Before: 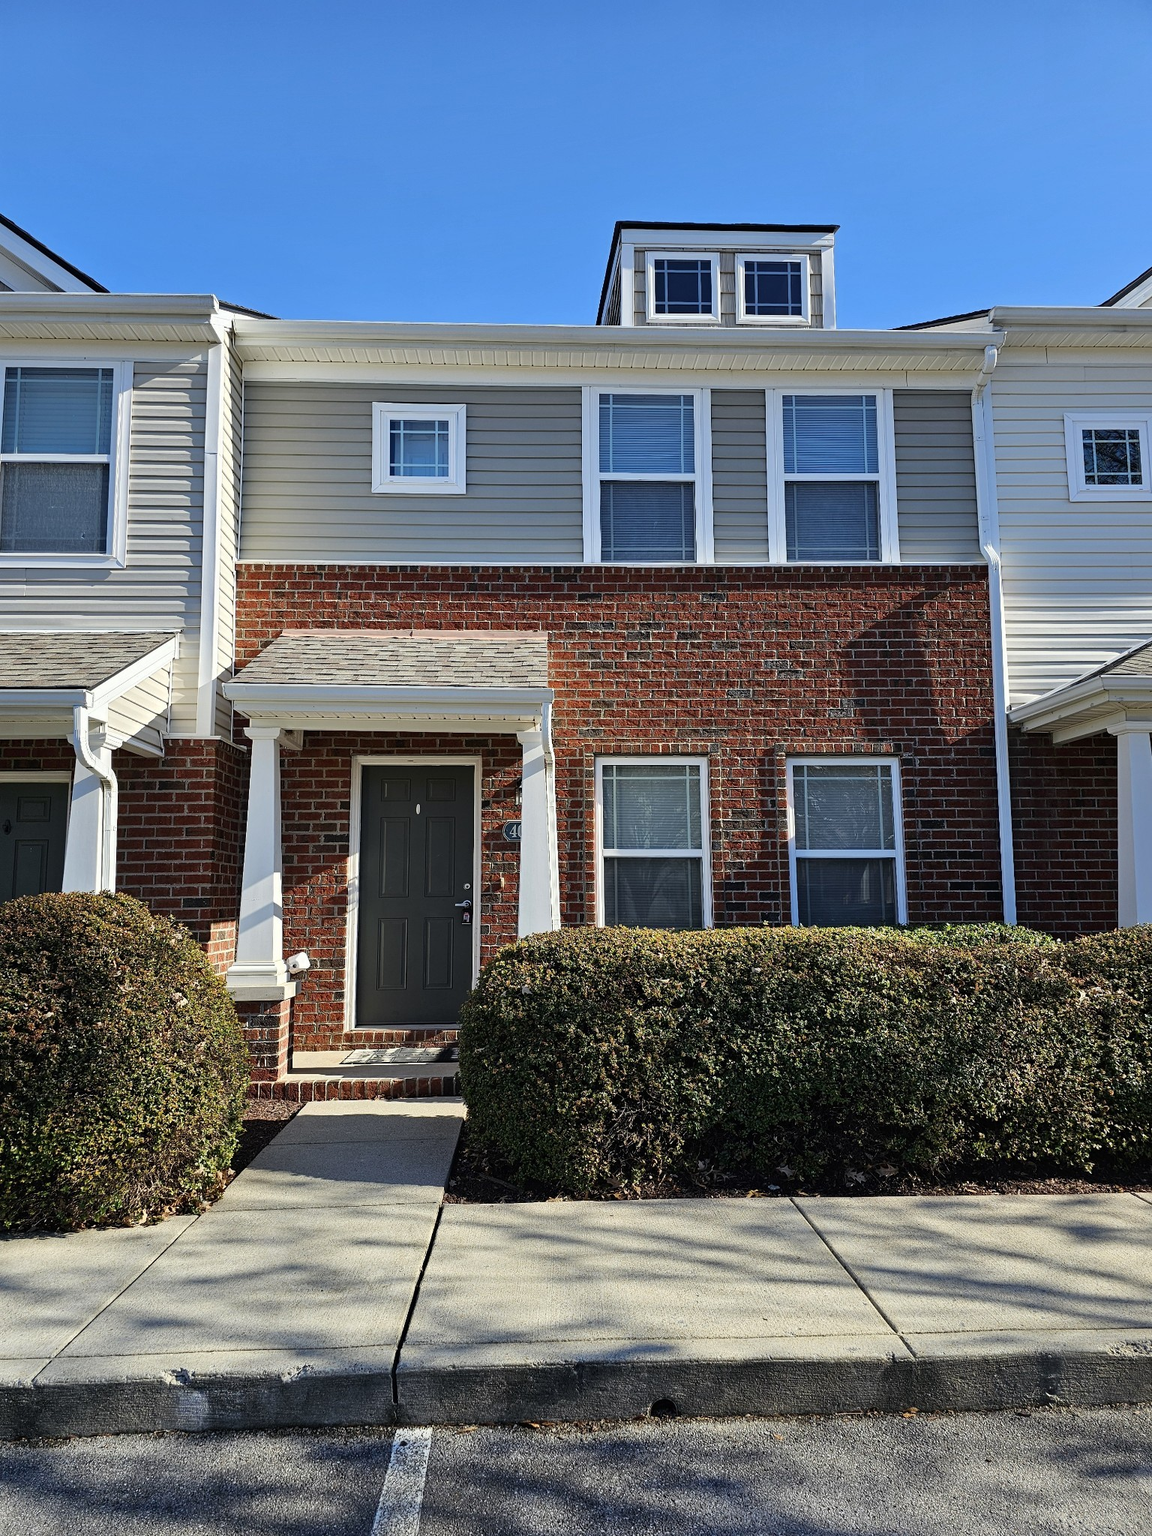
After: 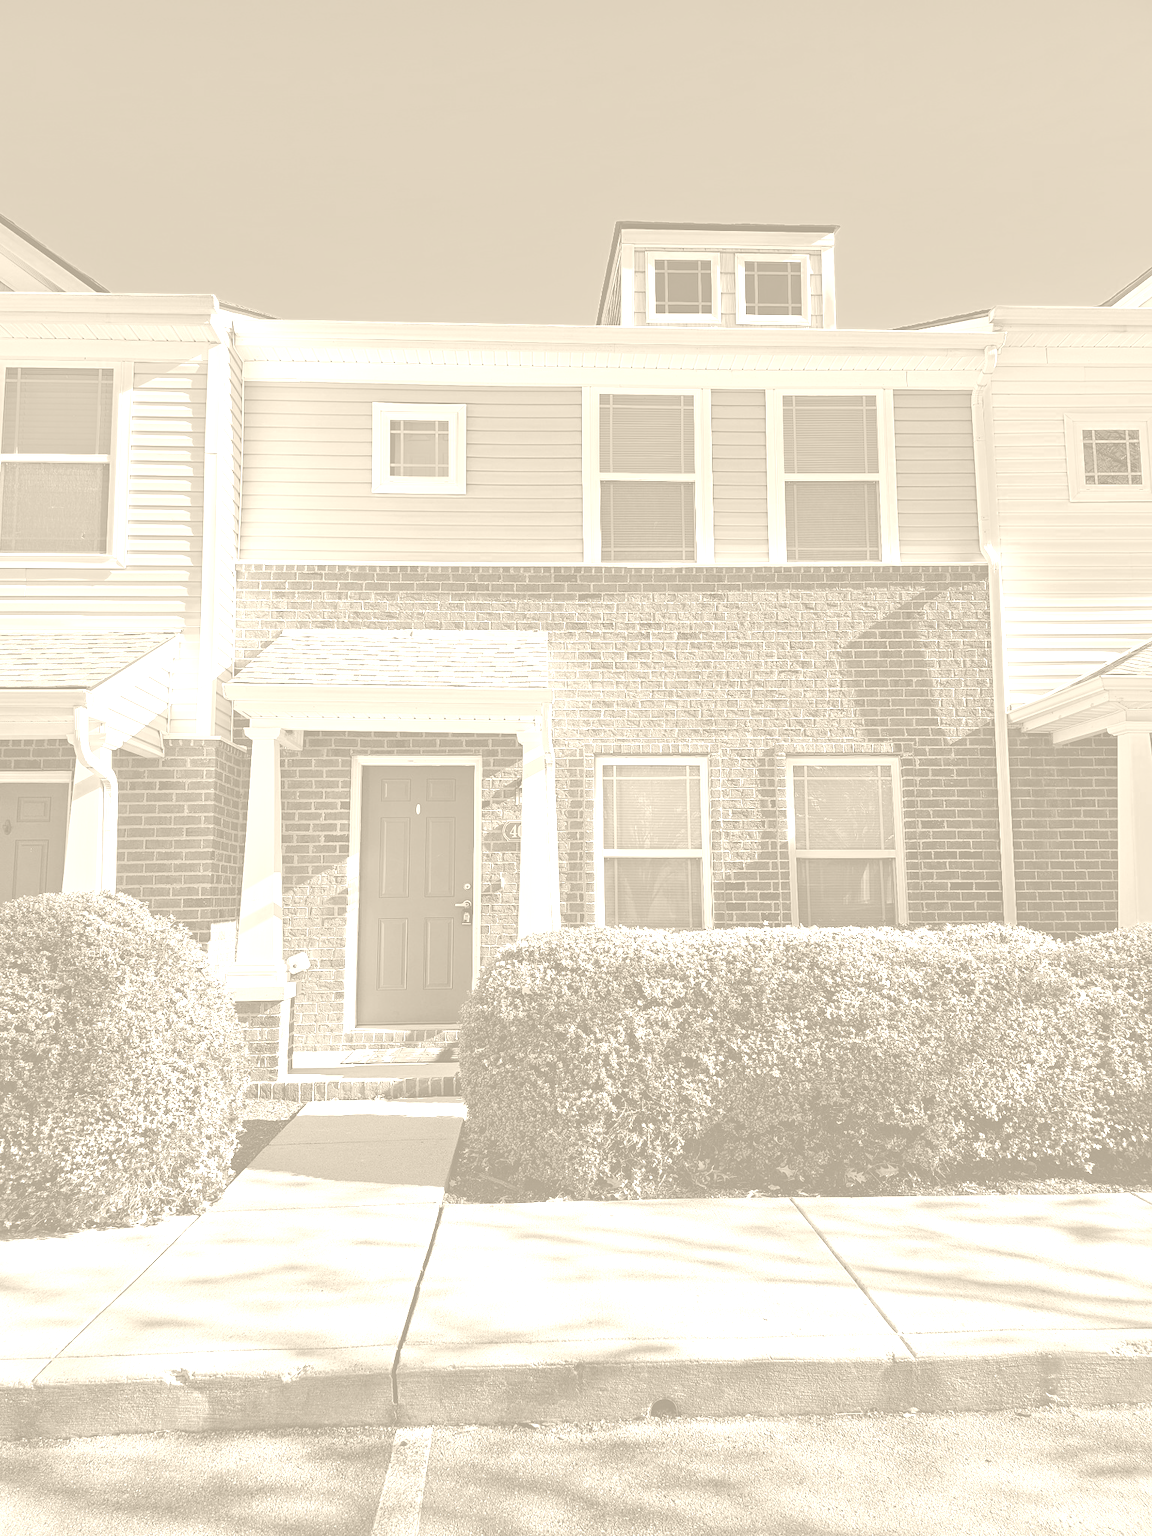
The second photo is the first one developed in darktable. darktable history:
color correction: highlights a* 14.52, highlights b* 4.84
shadows and highlights: on, module defaults
color zones: curves: ch0 [(0, 0.554) (0.146, 0.662) (0.293, 0.86) (0.503, 0.774) (0.637, 0.106) (0.74, 0.072) (0.866, 0.488) (0.998, 0.569)]; ch1 [(0, 0) (0.143, 0) (0.286, 0) (0.429, 0) (0.571, 0) (0.714, 0) (0.857, 0)]
colorize: hue 36°, saturation 71%, lightness 80.79%
